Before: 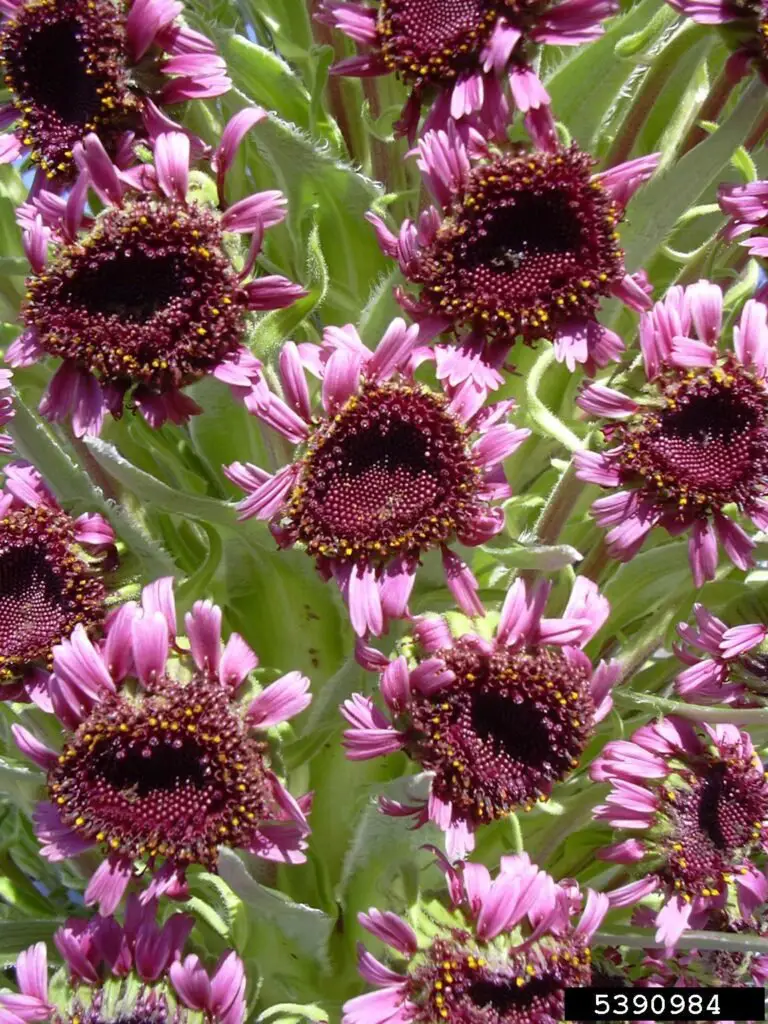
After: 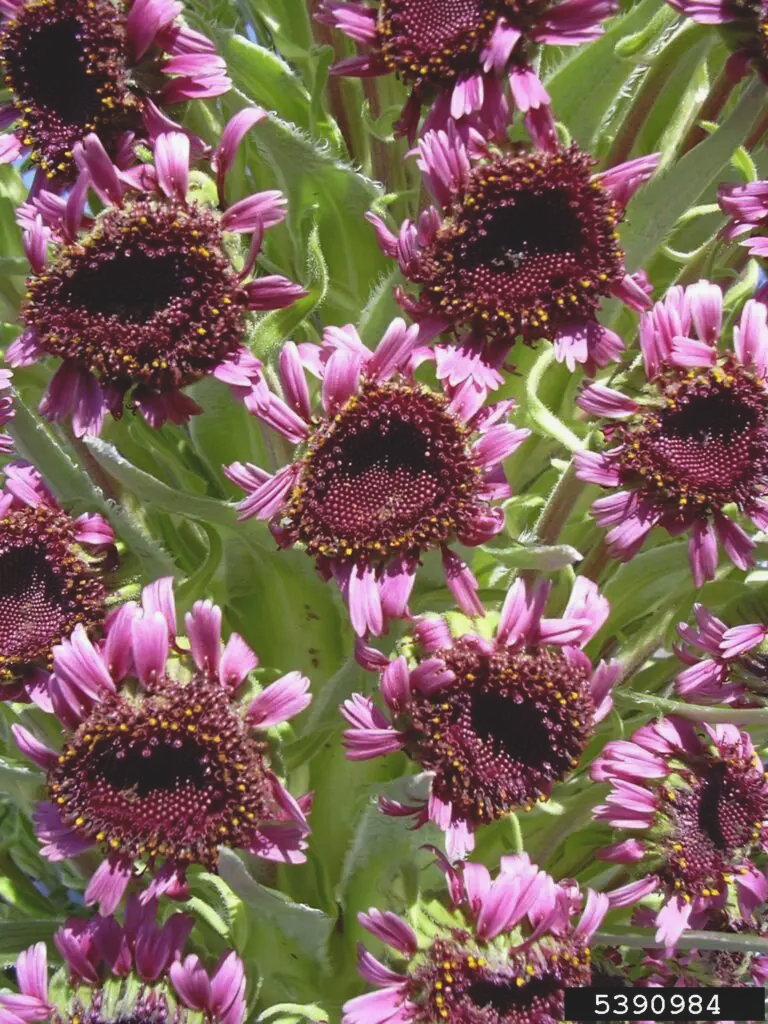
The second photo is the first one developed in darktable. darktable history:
haze removal: compatibility mode true, adaptive false
exposure: black level correction -0.015, exposure -0.126 EV, compensate highlight preservation false
